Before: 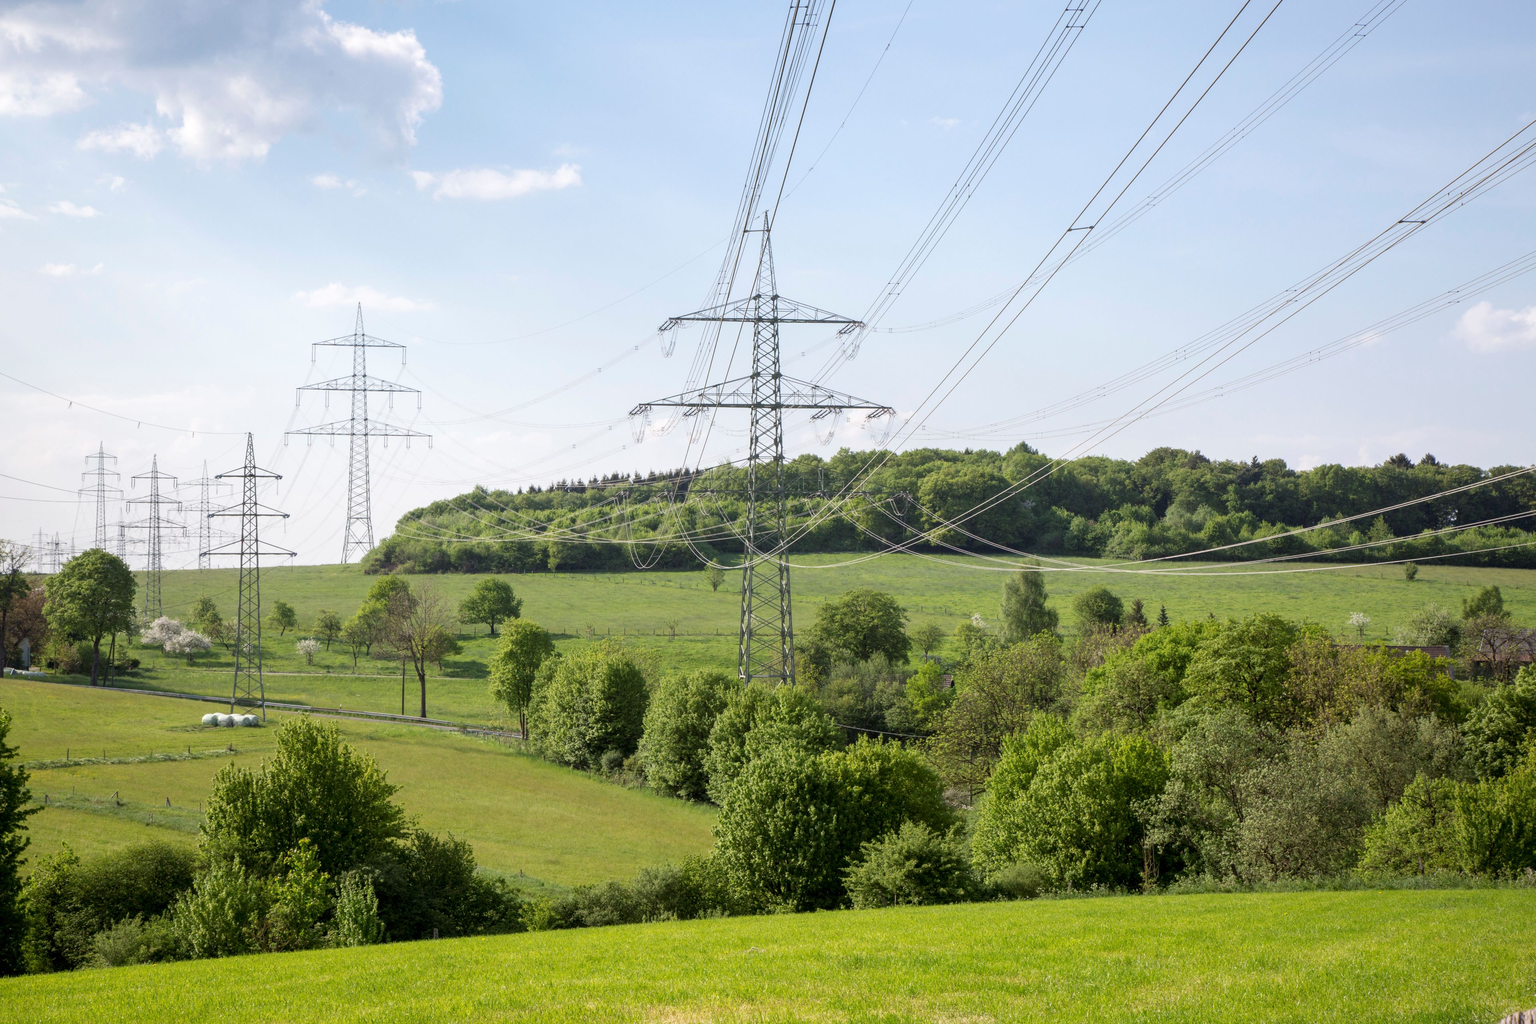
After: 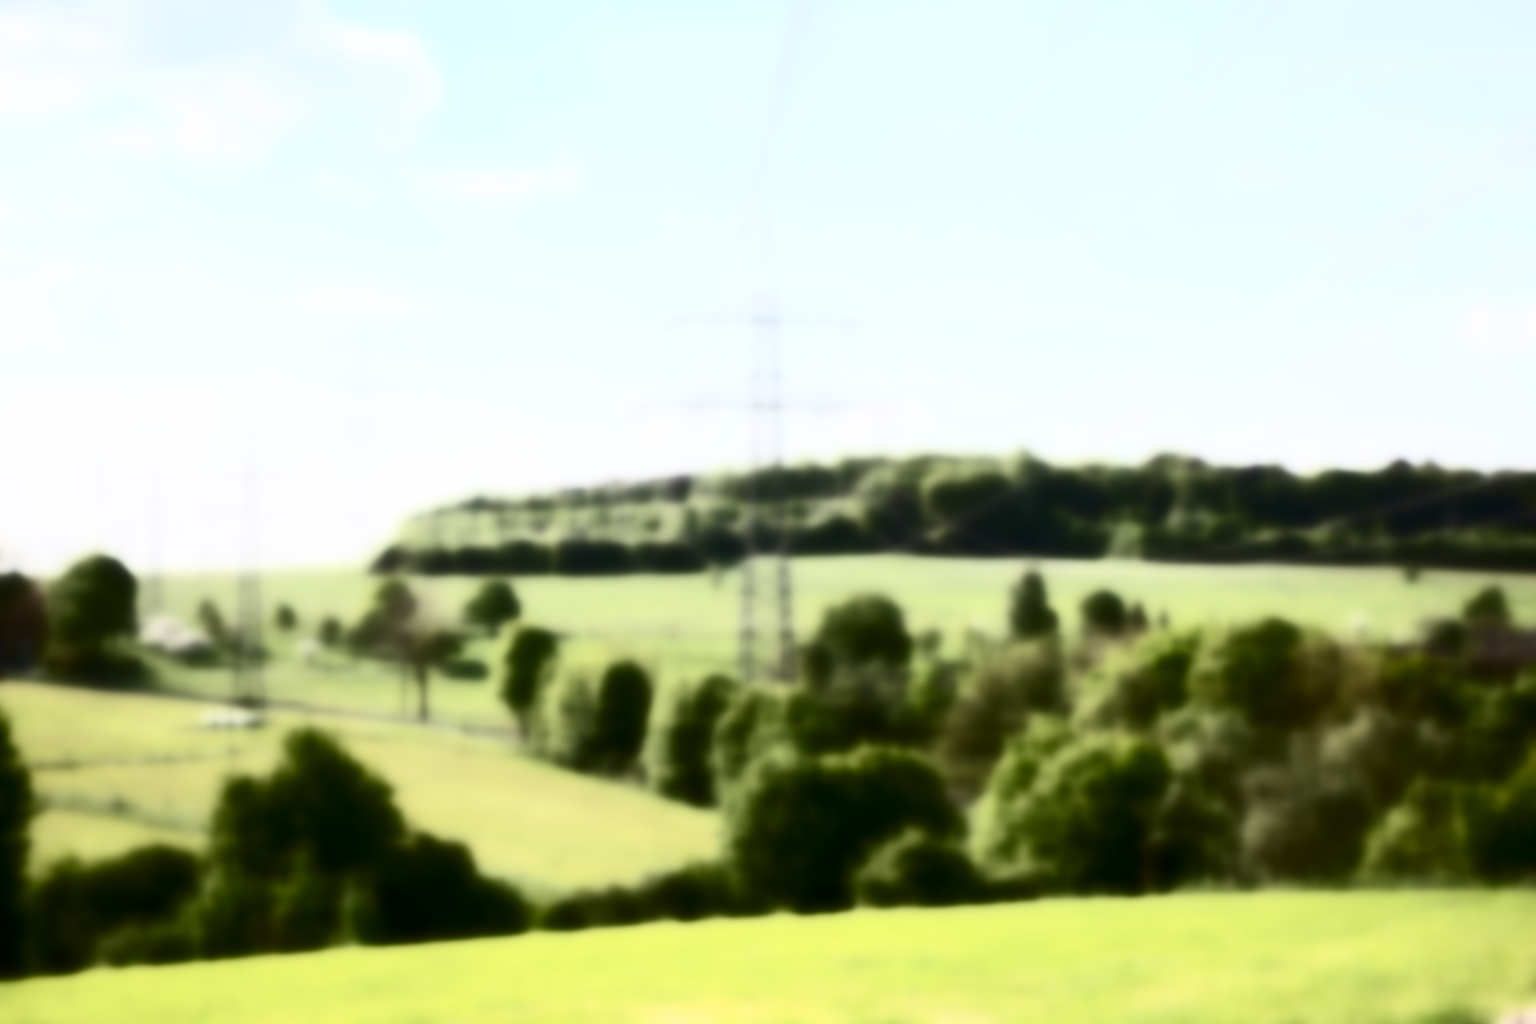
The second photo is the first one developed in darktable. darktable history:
lowpass: radius 16, unbound 0
contrast brightness saturation: contrast 0.93, brightness 0.2
